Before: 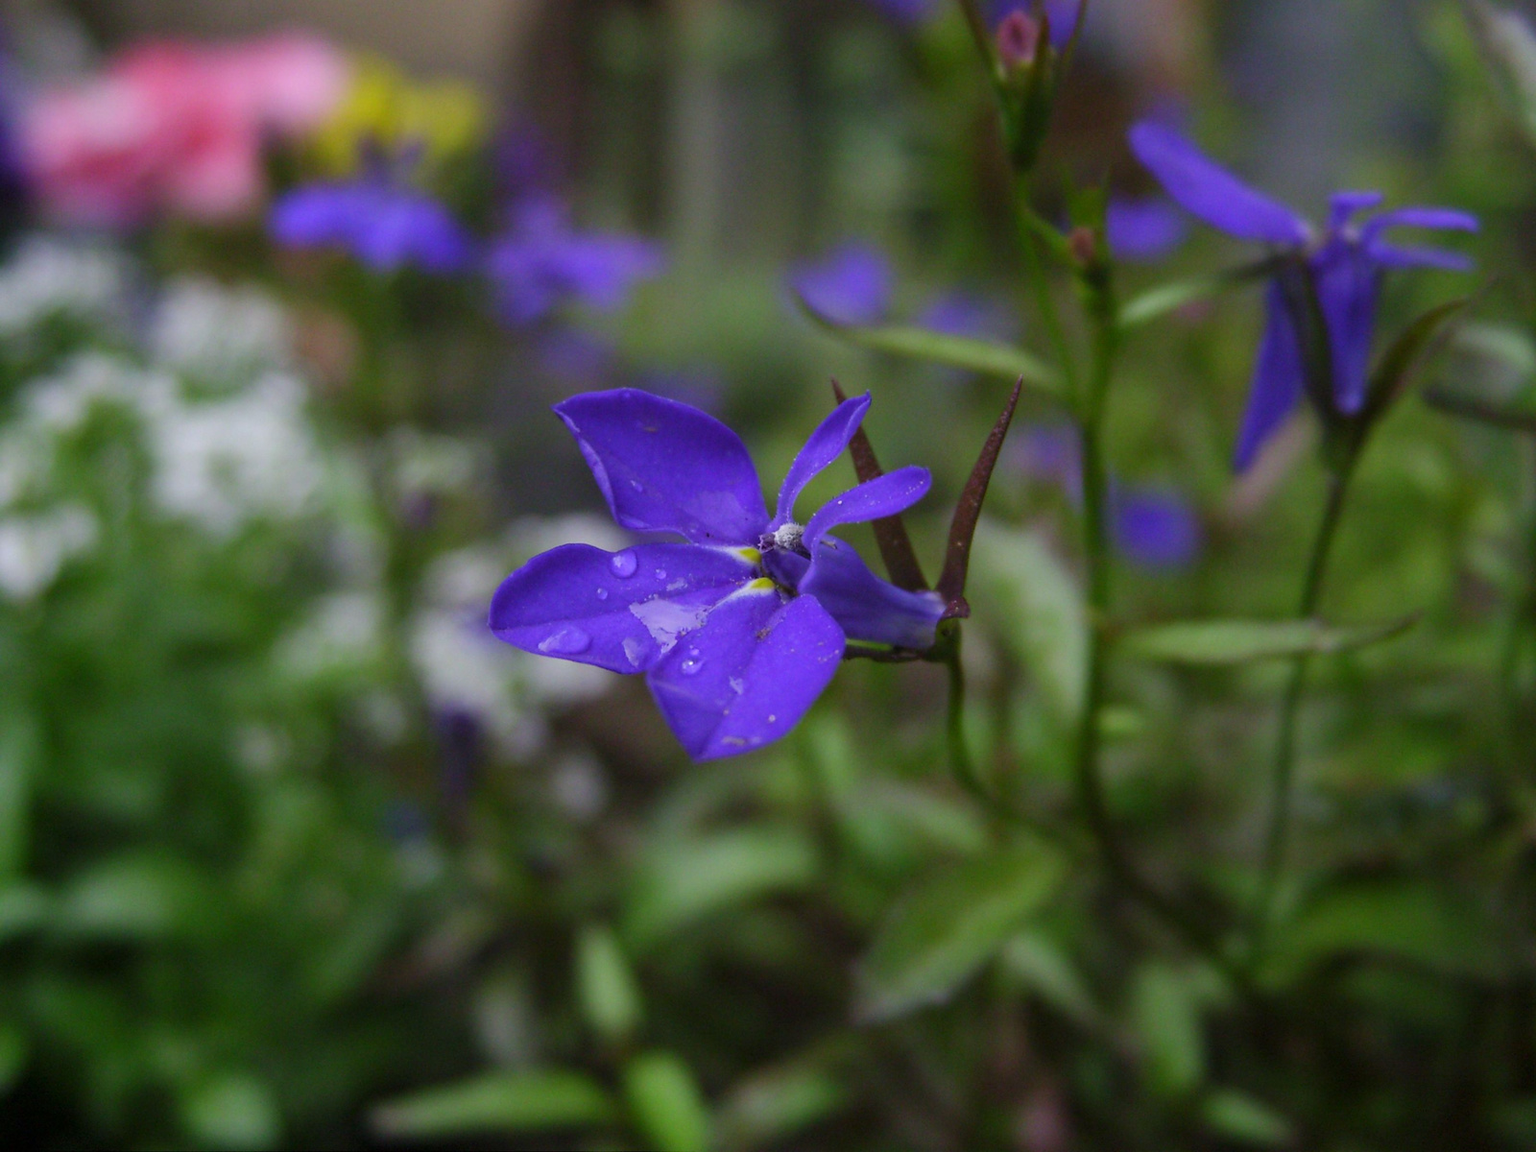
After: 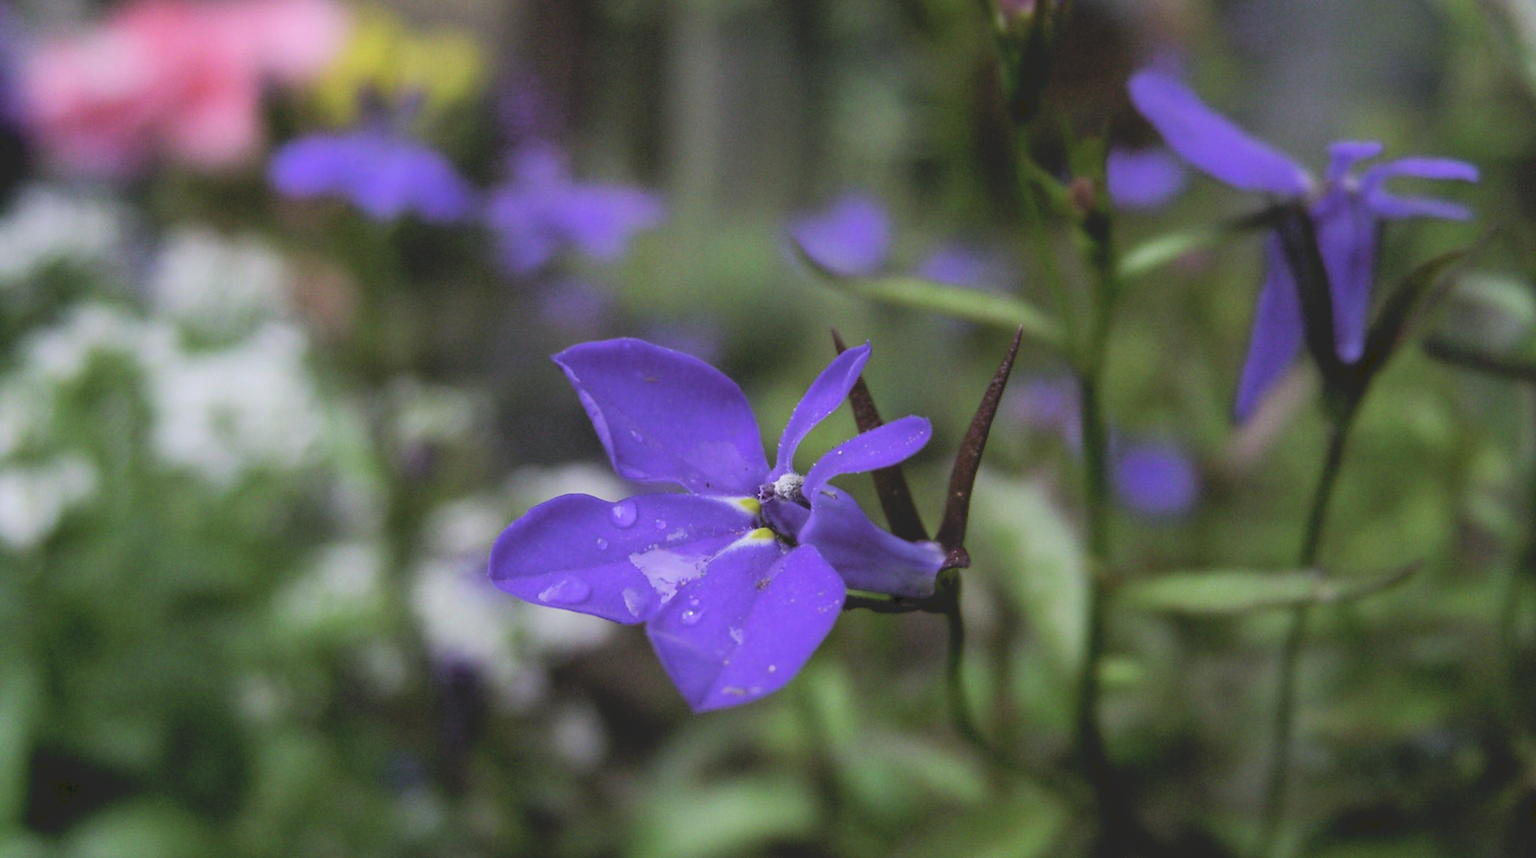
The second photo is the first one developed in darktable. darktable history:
filmic rgb: black relative exposure -16 EV, white relative exposure 6.24 EV, hardness 5.05, contrast 1.357, color science v6 (2022)
tone curve: curves: ch0 [(0, 0) (0.003, 0.144) (0.011, 0.149) (0.025, 0.159) (0.044, 0.183) (0.069, 0.207) (0.1, 0.236) (0.136, 0.269) (0.177, 0.303) (0.224, 0.339) (0.277, 0.38) (0.335, 0.428) (0.399, 0.478) (0.468, 0.539) (0.543, 0.604) (0.623, 0.679) (0.709, 0.755) (0.801, 0.836) (0.898, 0.918) (1, 1)], preserve colors none
crop: top 4.347%, bottom 21.085%
